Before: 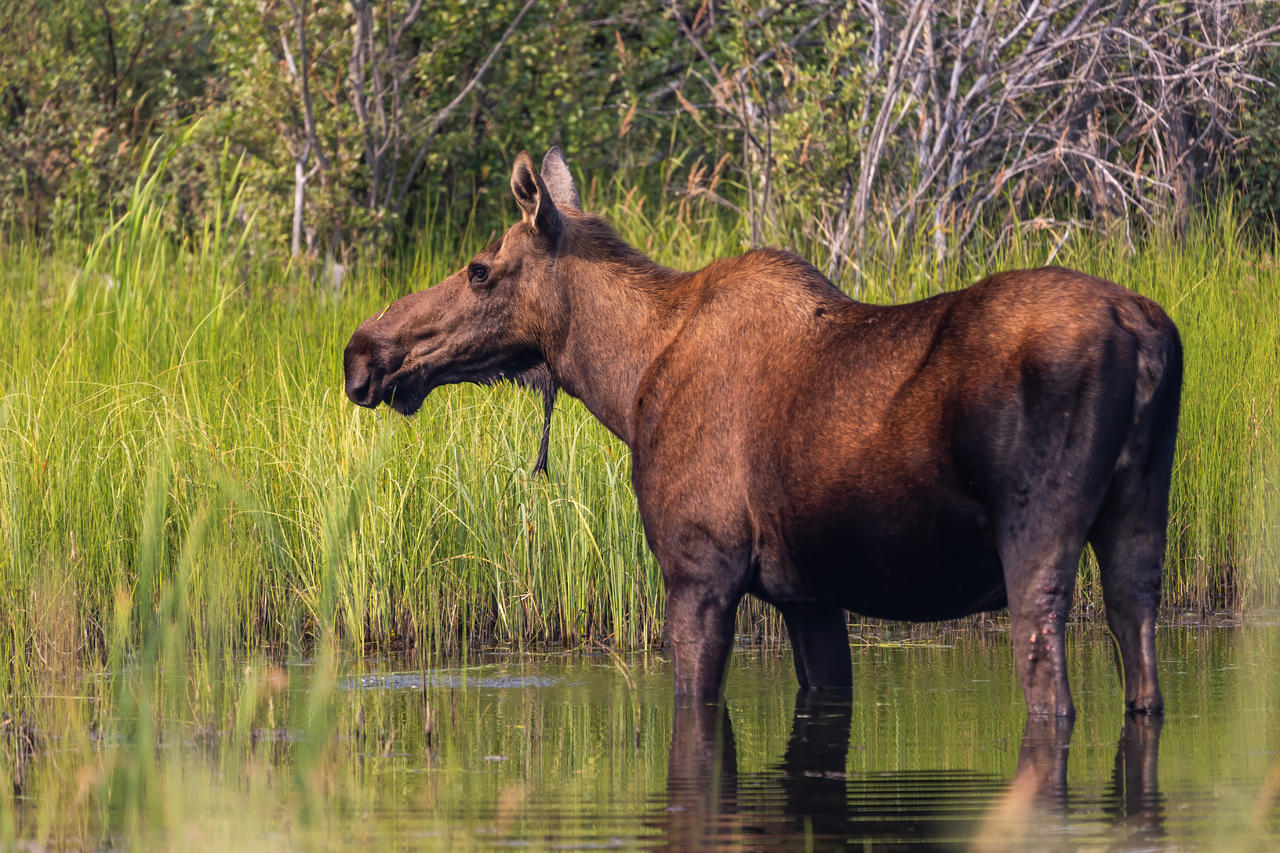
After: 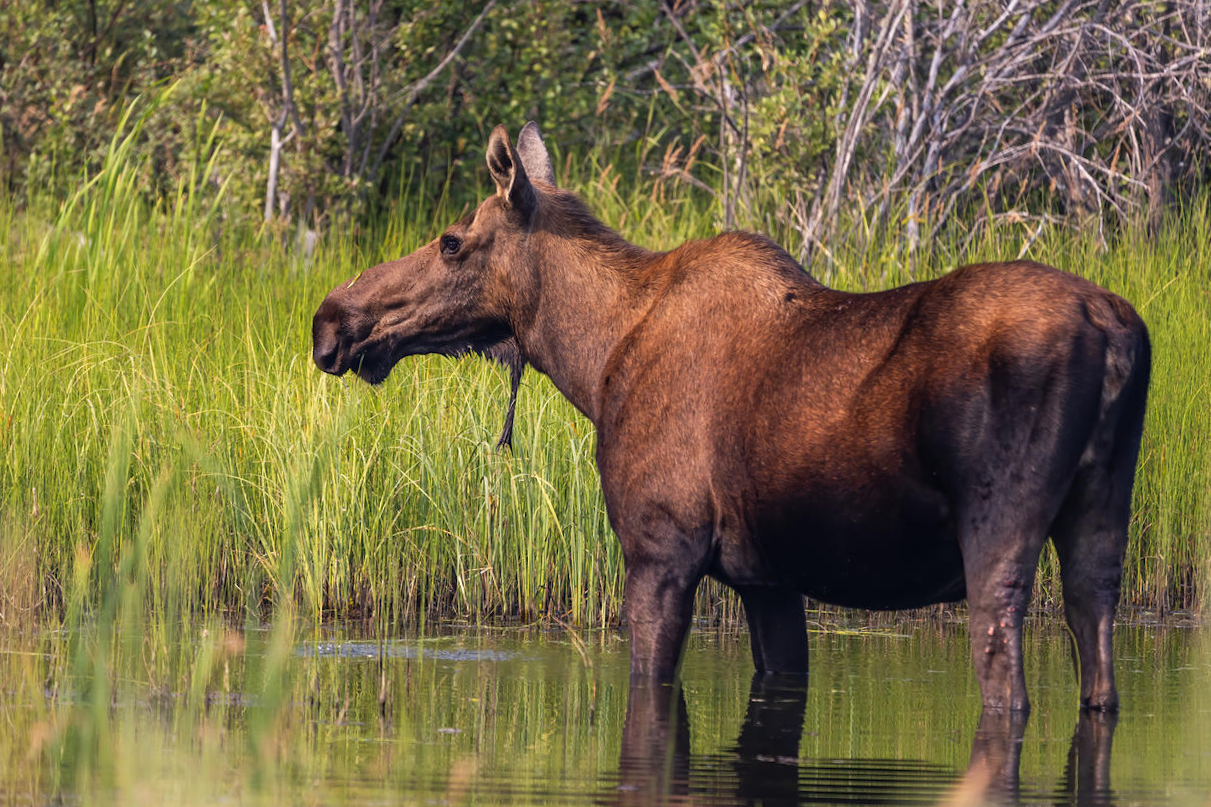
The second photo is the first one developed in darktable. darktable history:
crop and rotate: angle -2.19°
